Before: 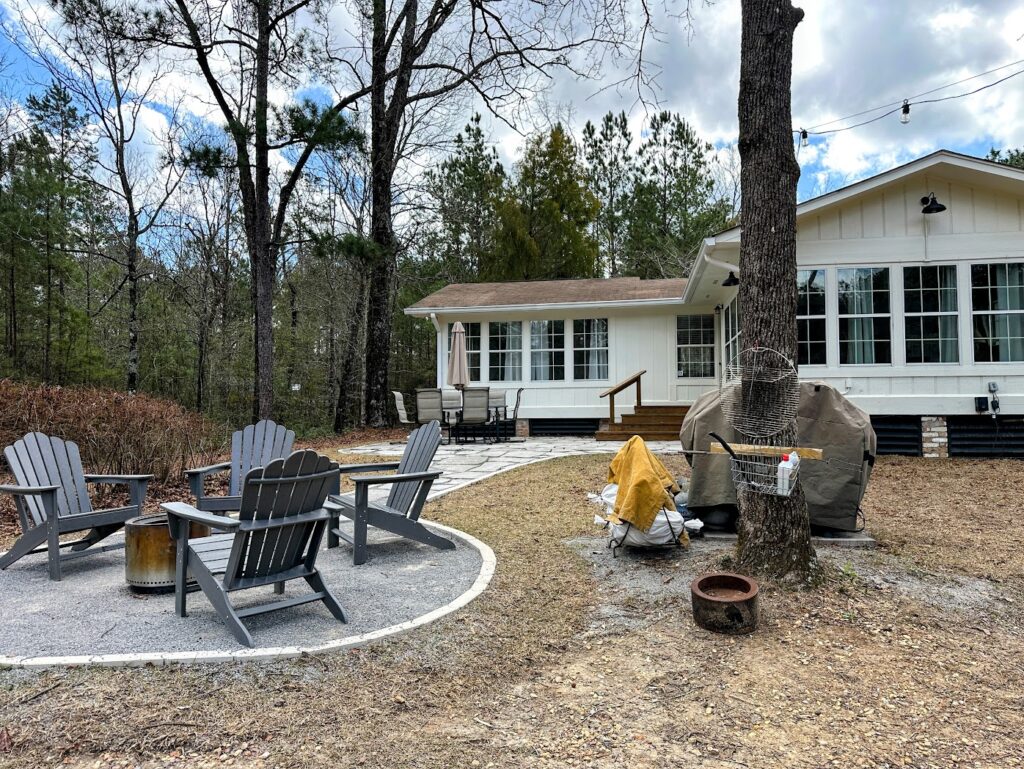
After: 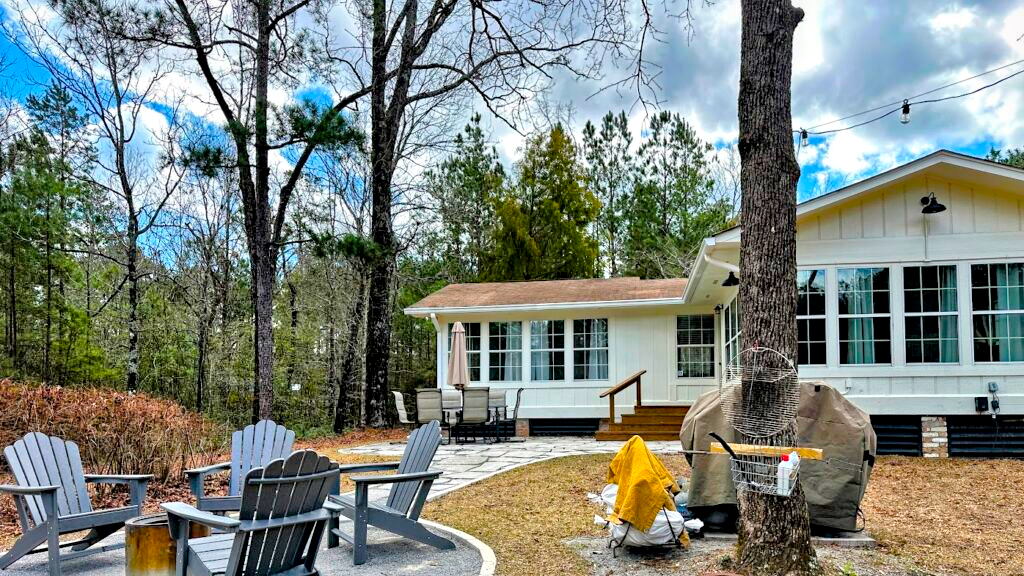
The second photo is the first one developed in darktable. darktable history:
local contrast: mode bilateral grid, contrast 20, coarseness 50, detail 161%, midtone range 0.2
crop: bottom 24.988%
exposure: exposure -0.177 EV, compensate highlight preservation false
tone equalizer: -7 EV 0.15 EV, -6 EV 0.6 EV, -5 EV 1.15 EV, -4 EV 1.33 EV, -3 EV 1.15 EV, -2 EV 0.6 EV, -1 EV 0.15 EV, mask exposure compensation -0.5 EV
color balance rgb: perceptual saturation grading › global saturation 34.05%, global vibrance 5.56%
haze removal: compatibility mode true, adaptive false
